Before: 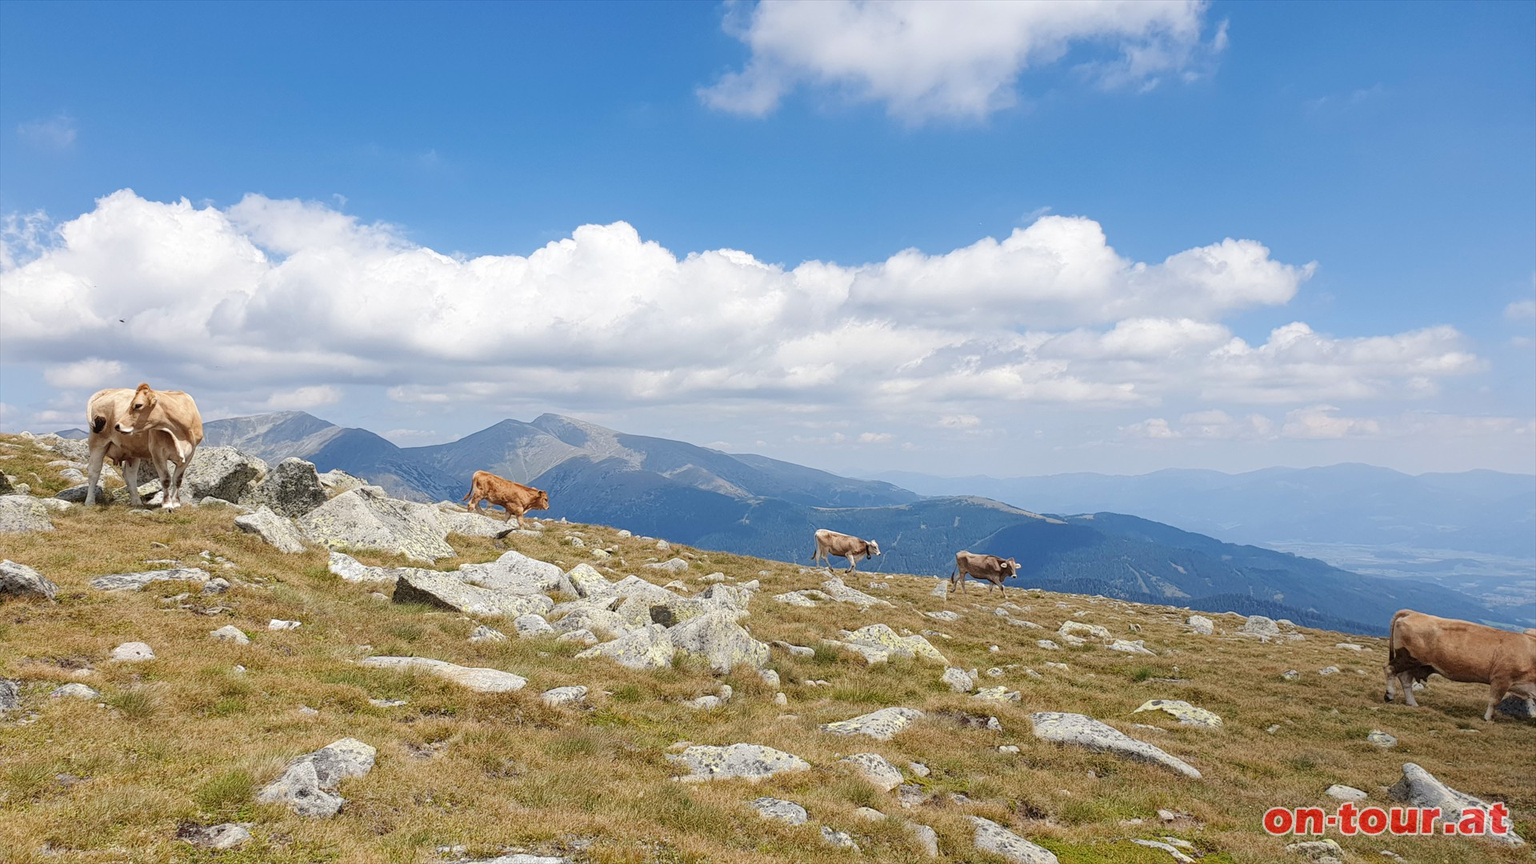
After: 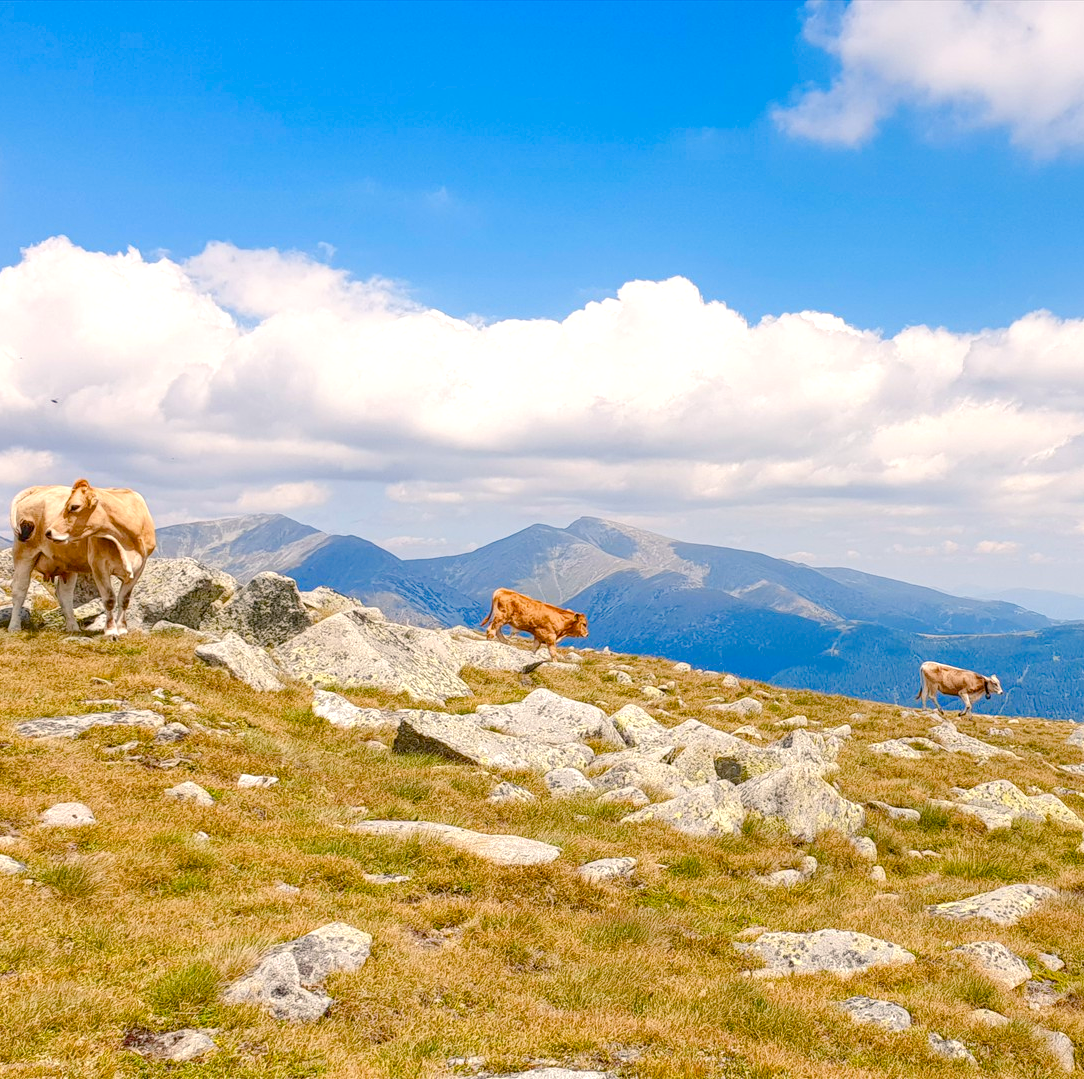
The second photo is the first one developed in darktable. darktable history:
exposure: black level correction 0, exposure 0.693 EV, compensate exposure bias true, compensate highlight preservation false
crop: left 5.144%, right 38.349%
color balance rgb: highlights gain › chroma 3.06%, highlights gain › hue 60.16°, linear chroma grading › global chroma 24.756%, perceptual saturation grading › global saturation 44.149%, perceptual saturation grading › highlights -50.125%, perceptual saturation grading › shadows 30.419%, contrast -19.803%
local contrast: detail 130%
